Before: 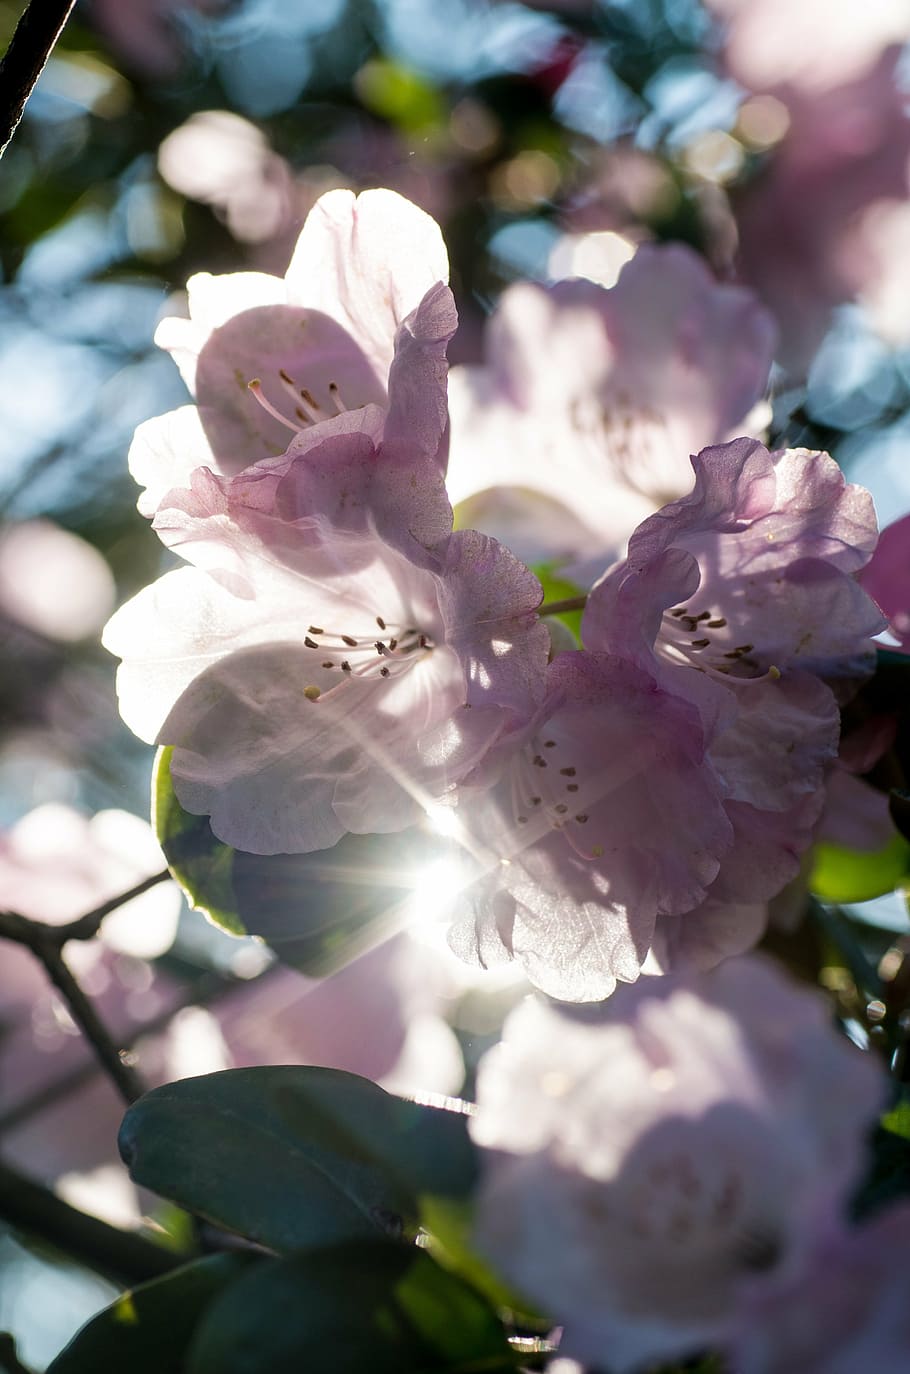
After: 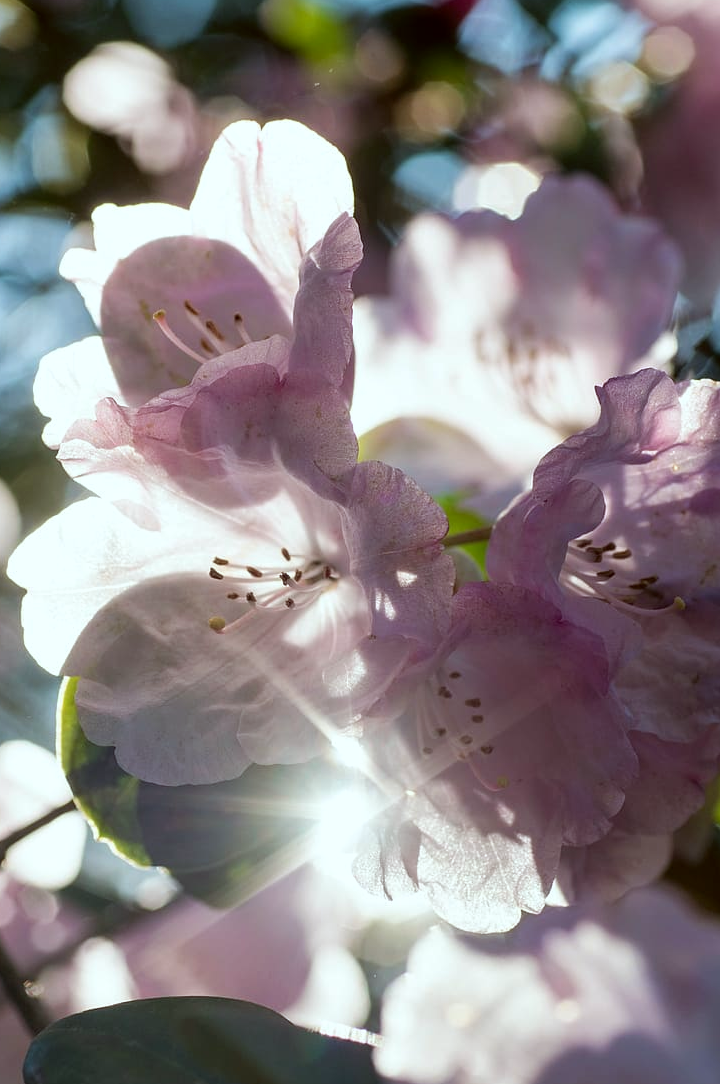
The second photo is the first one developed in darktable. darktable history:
crop and rotate: left 10.499%, top 5.053%, right 10.362%, bottom 16.05%
color correction: highlights a* -4.91, highlights b* -3.3, shadows a* 3.96, shadows b* 4.41
